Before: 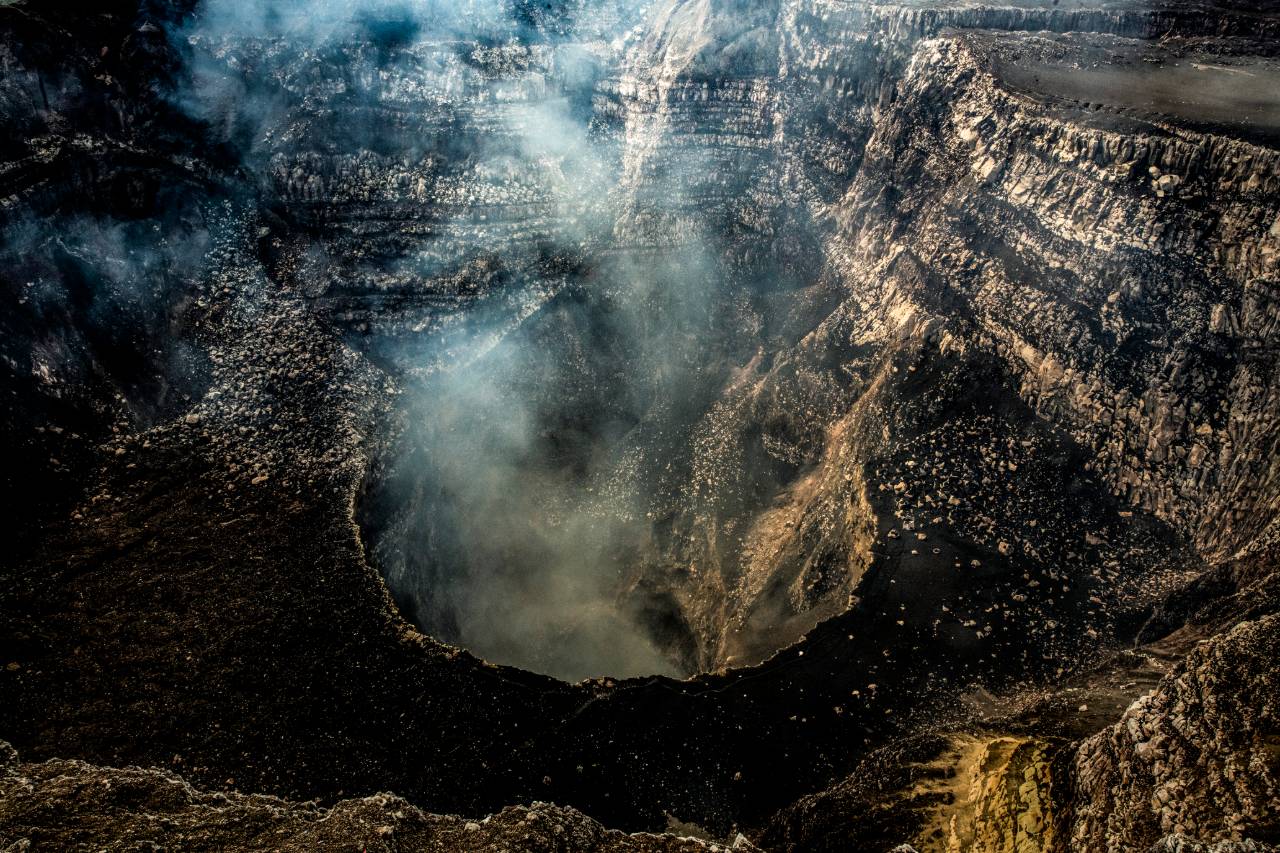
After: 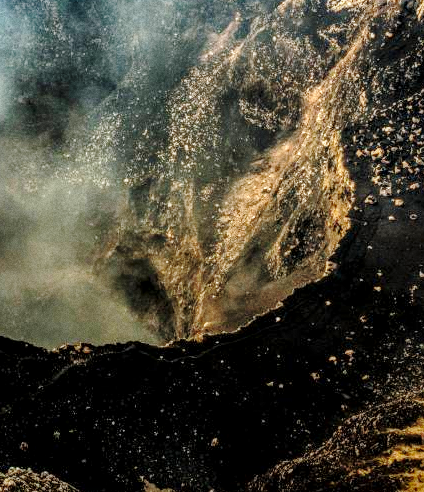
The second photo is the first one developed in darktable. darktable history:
grain: coarseness 0.09 ISO
tone equalizer: on, module defaults
shadows and highlights: on, module defaults
base curve: curves: ch0 [(0, 0) (0.028, 0.03) (0.121, 0.232) (0.46, 0.748) (0.859, 0.968) (1, 1)], preserve colors none
local contrast: detail 130%
crop: left 40.878%, top 39.176%, right 25.993%, bottom 3.081%
